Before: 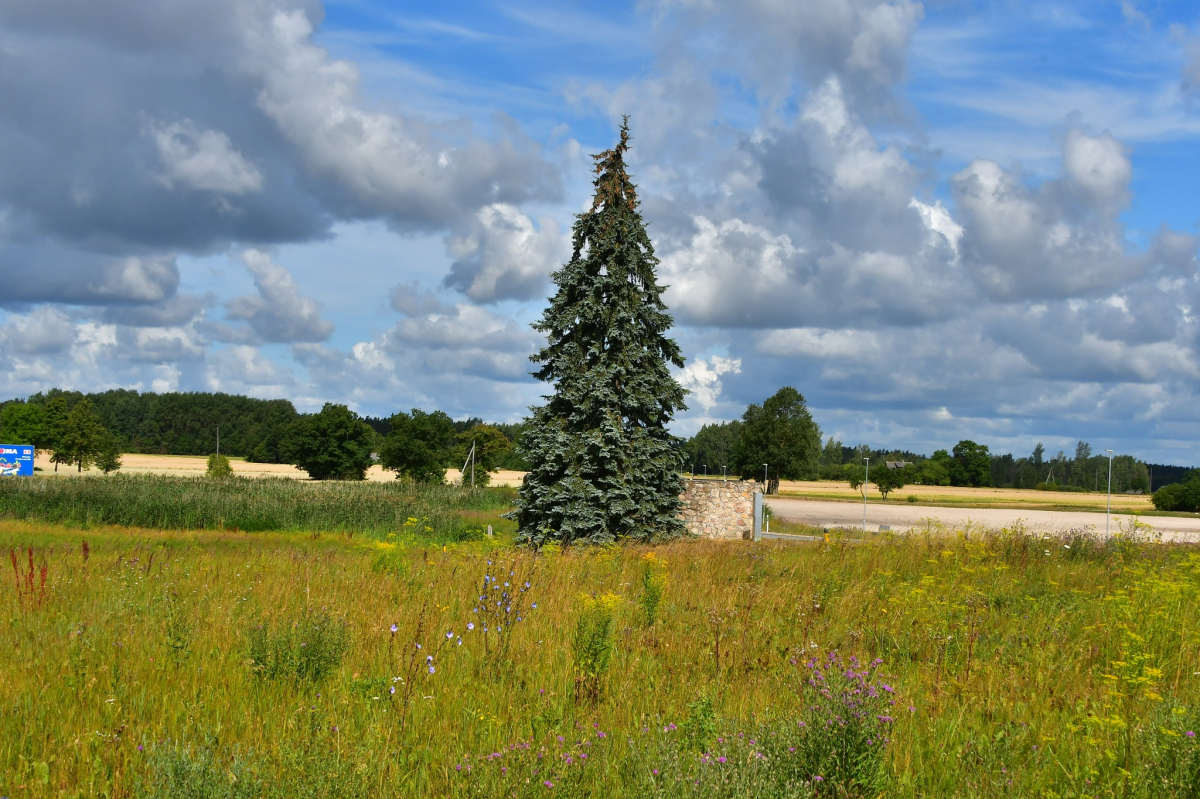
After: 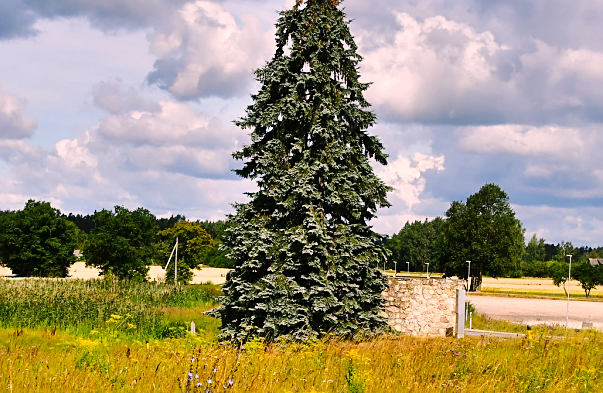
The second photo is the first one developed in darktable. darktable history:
exposure: compensate highlight preservation false
color correction: highlights a* 12.19, highlights b* 5.49
base curve: curves: ch0 [(0, 0) (0.036, 0.025) (0.121, 0.166) (0.206, 0.329) (0.605, 0.79) (1, 1)], preserve colors none
sharpen: on, module defaults
crop: left 24.817%, top 25.425%, right 24.868%, bottom 25.291%
